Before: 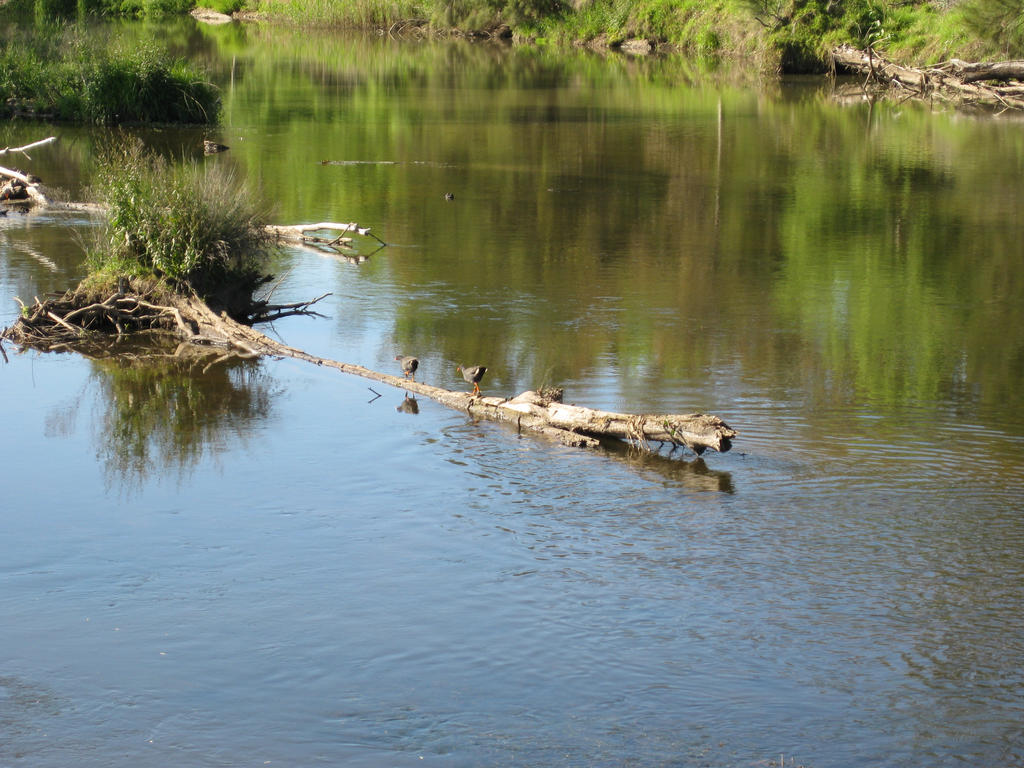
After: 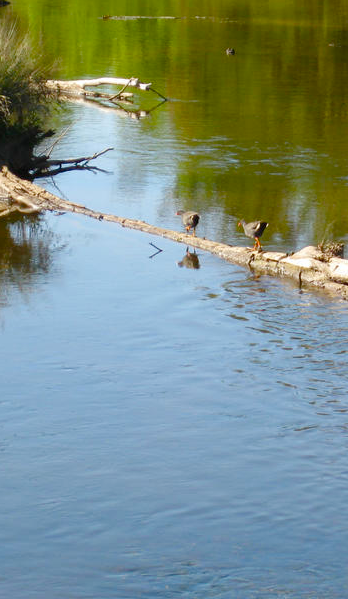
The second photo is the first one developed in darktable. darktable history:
crop and rotate: left 21.406%, top 18.909%, right 44.544%, bottom 2.984%
color balance rgb: linear chroma grading › shadows 31.88%, linear chroma grading › global chroma -2.373%, linear chroma grading › mid-tones 3.906%, perceptual saturation grading › global saturation 20.123%, perceptual saturation grading › highlights -19.729%, perceptual saturation grading › shadows 29.867%
